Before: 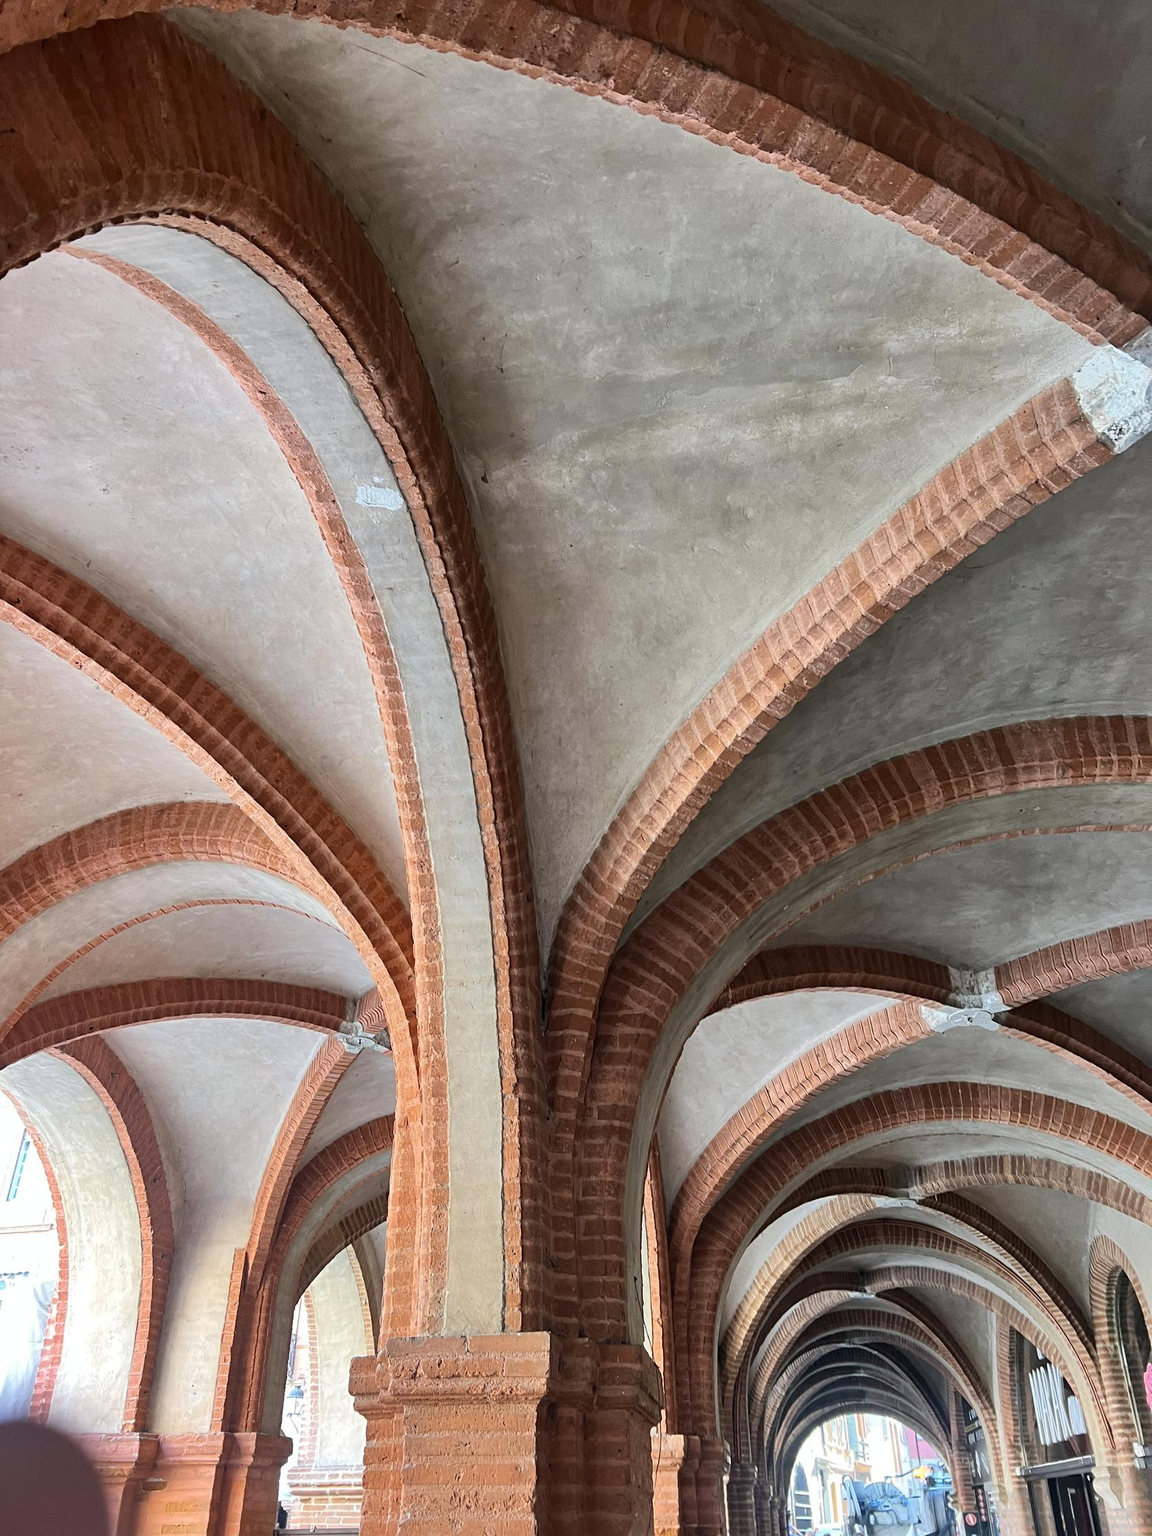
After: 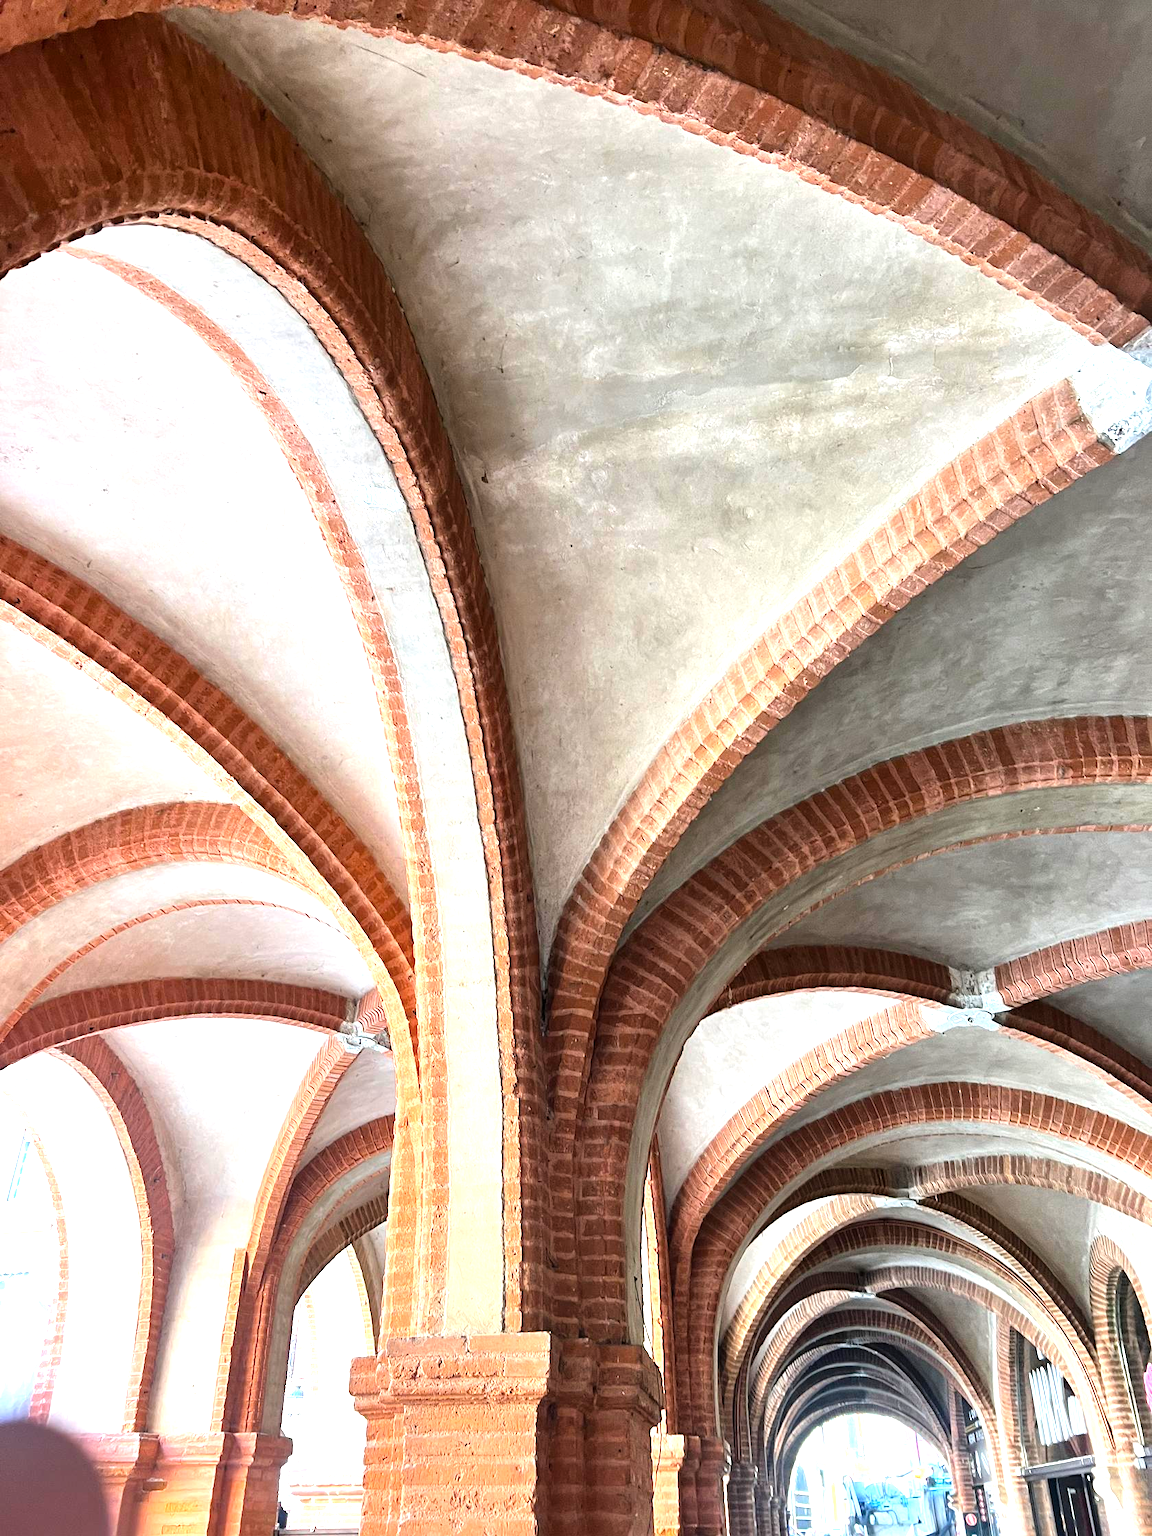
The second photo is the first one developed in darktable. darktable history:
exposure: exposure 0.671 EV, compensate highlight preservation false
tone equalizer: -8 EV -0.443 EV, -7 EV -0.381 EV, -6 EV -0.306 EV, -5 EV -0.205 EV, -3 EV 0.216 EV, -2 EV 0.352 EV, -1 EV 0.398 EV, +0 EV 0.438 EV, mask exposure compensation -0.488 EV
color balance rgb: perceptual saturation grading › global saturation 0.016%, global vibrance 20%
